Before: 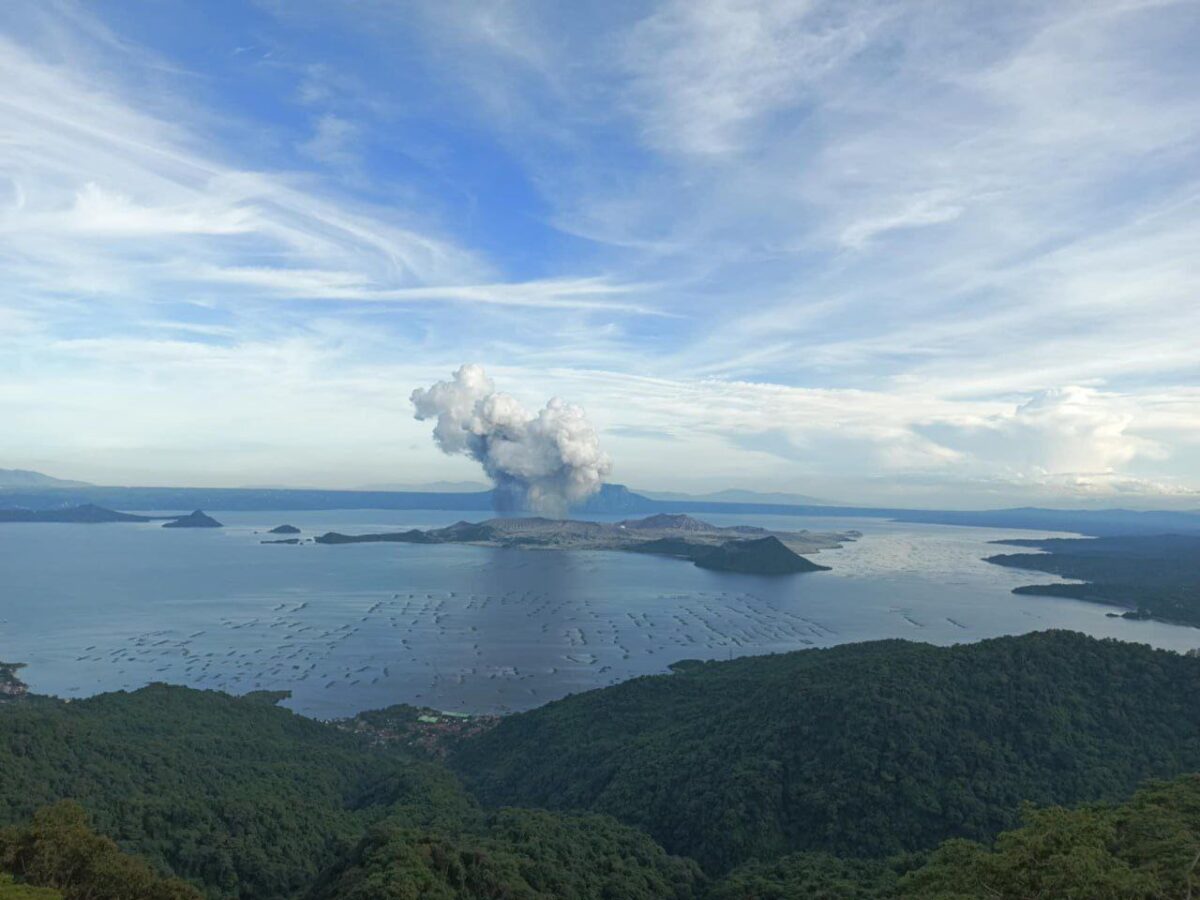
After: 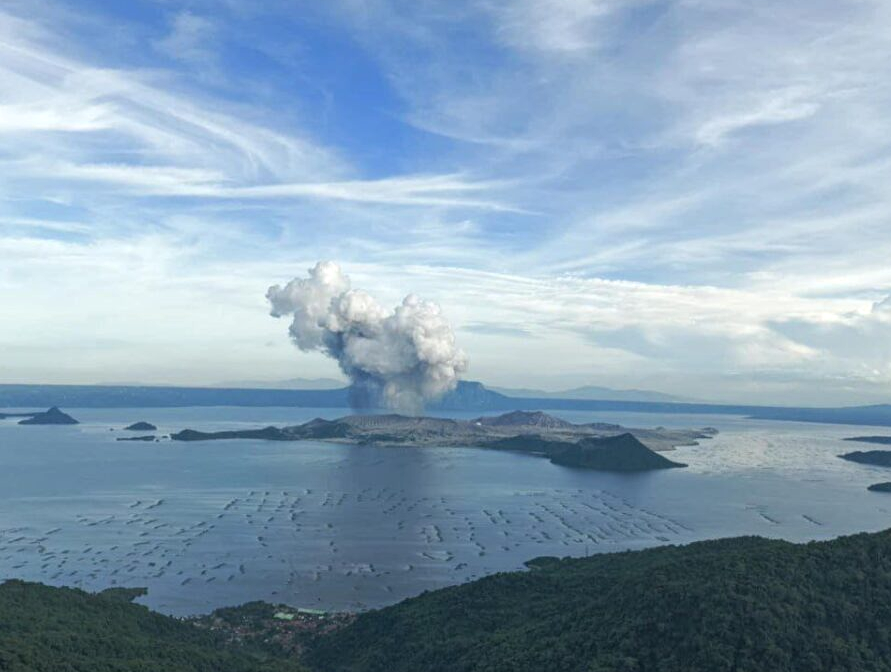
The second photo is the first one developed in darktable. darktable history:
local contrast: detail 130%
crop and rotate: left 12.031%, top 11.478%, right 13.703%, bottom 13.825%
